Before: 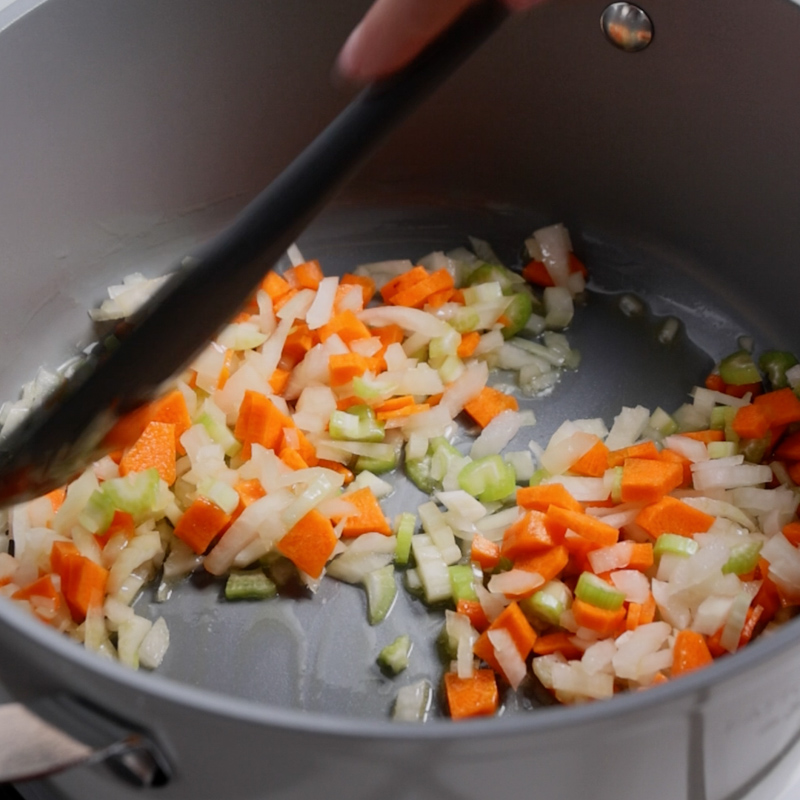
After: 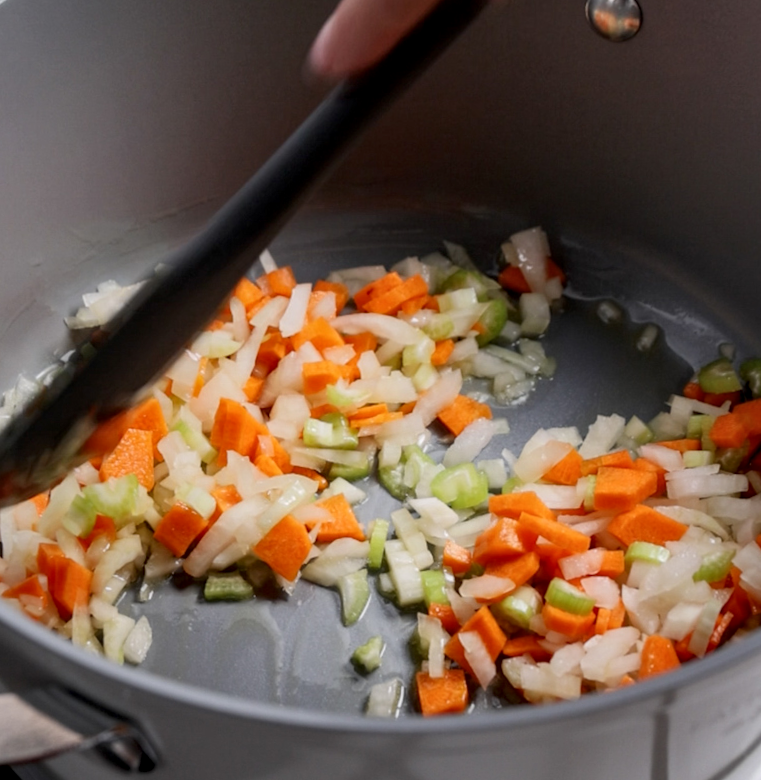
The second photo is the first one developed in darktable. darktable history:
local contrast: detail 130%
rotate and perspective: rotation 0.074°, lens shift (vertical) 0.096, lens shift (horizontal) -0.041, crop left 0.043, crop right 0.952, crop top 0.024, crop bottom 0.979
tone equalizer: on, module defaults
